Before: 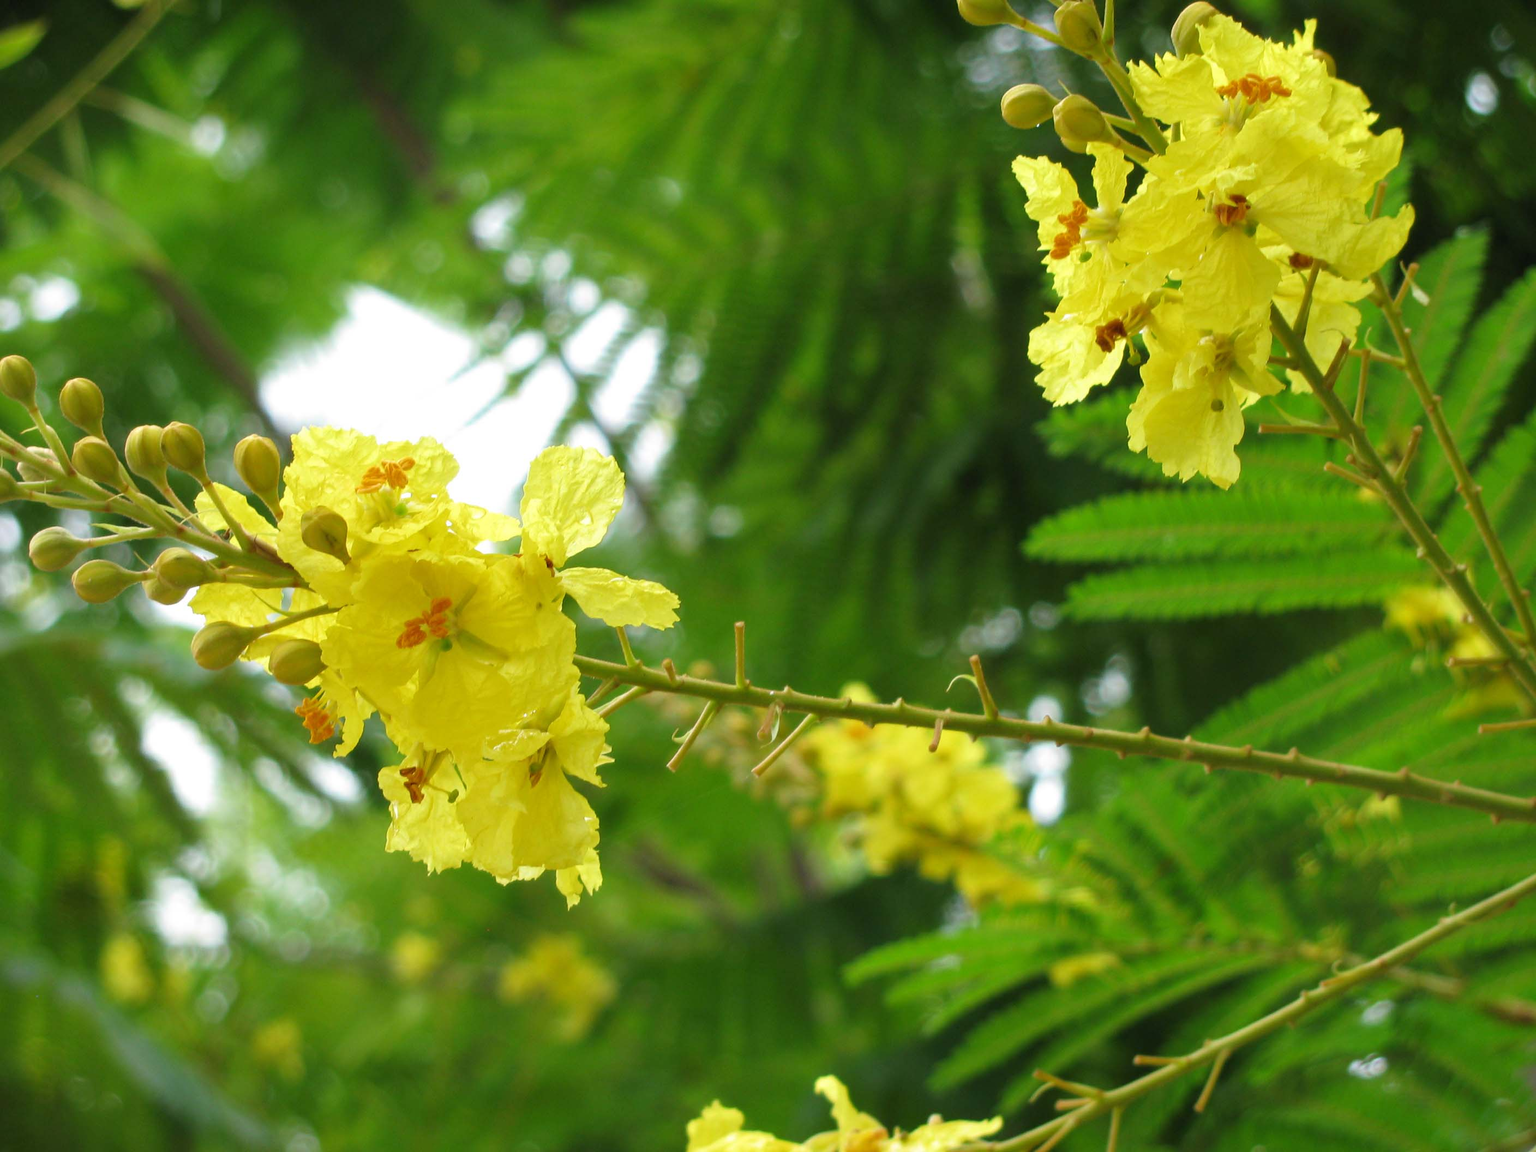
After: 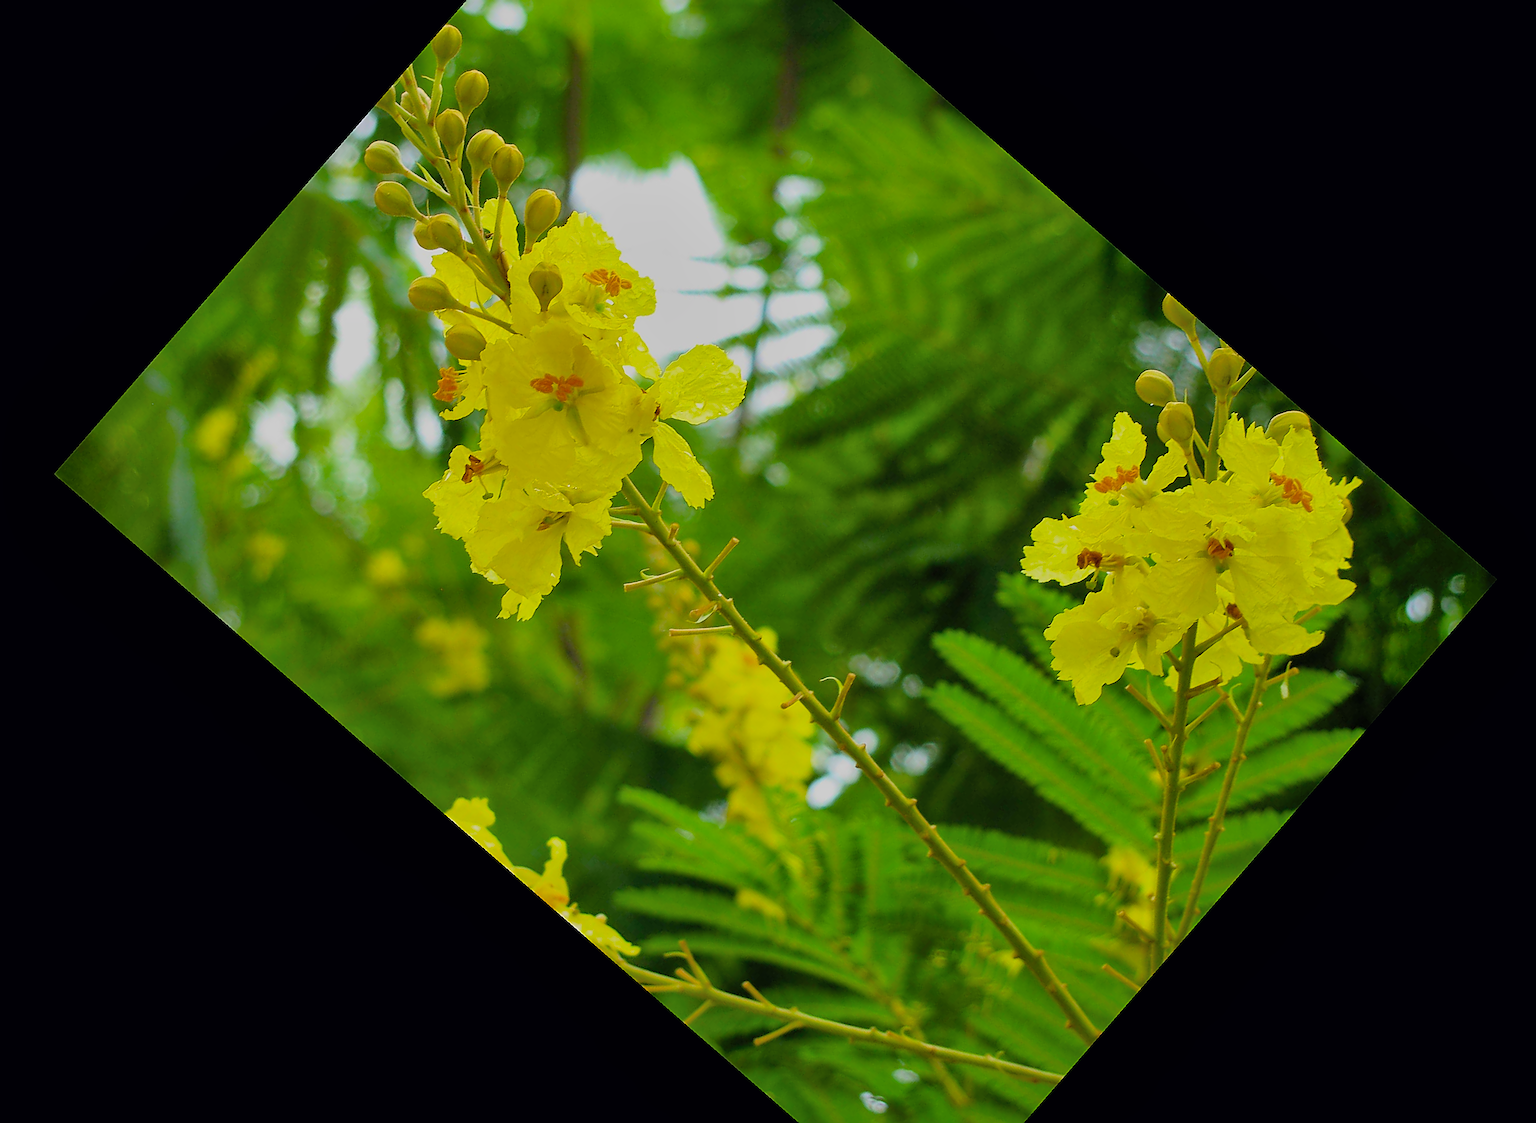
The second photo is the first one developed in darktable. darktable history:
filmic rgb: black relative exposure -7.65 EV, white relative exposure 4.56 EV, hardness 3.61, color science v6 (2022)
color balance rgb: perceptual saturation grading › global saturation 25%, global vibrance 20%
shadows and highlights: on, module defaults
rotate and perspective: rotation -5.2°, automatic cropping off
crop and rotate: angle -46.26°, top 16.234%, right 0.912%, bottom 11.704%
sharpen: amount 1.861
